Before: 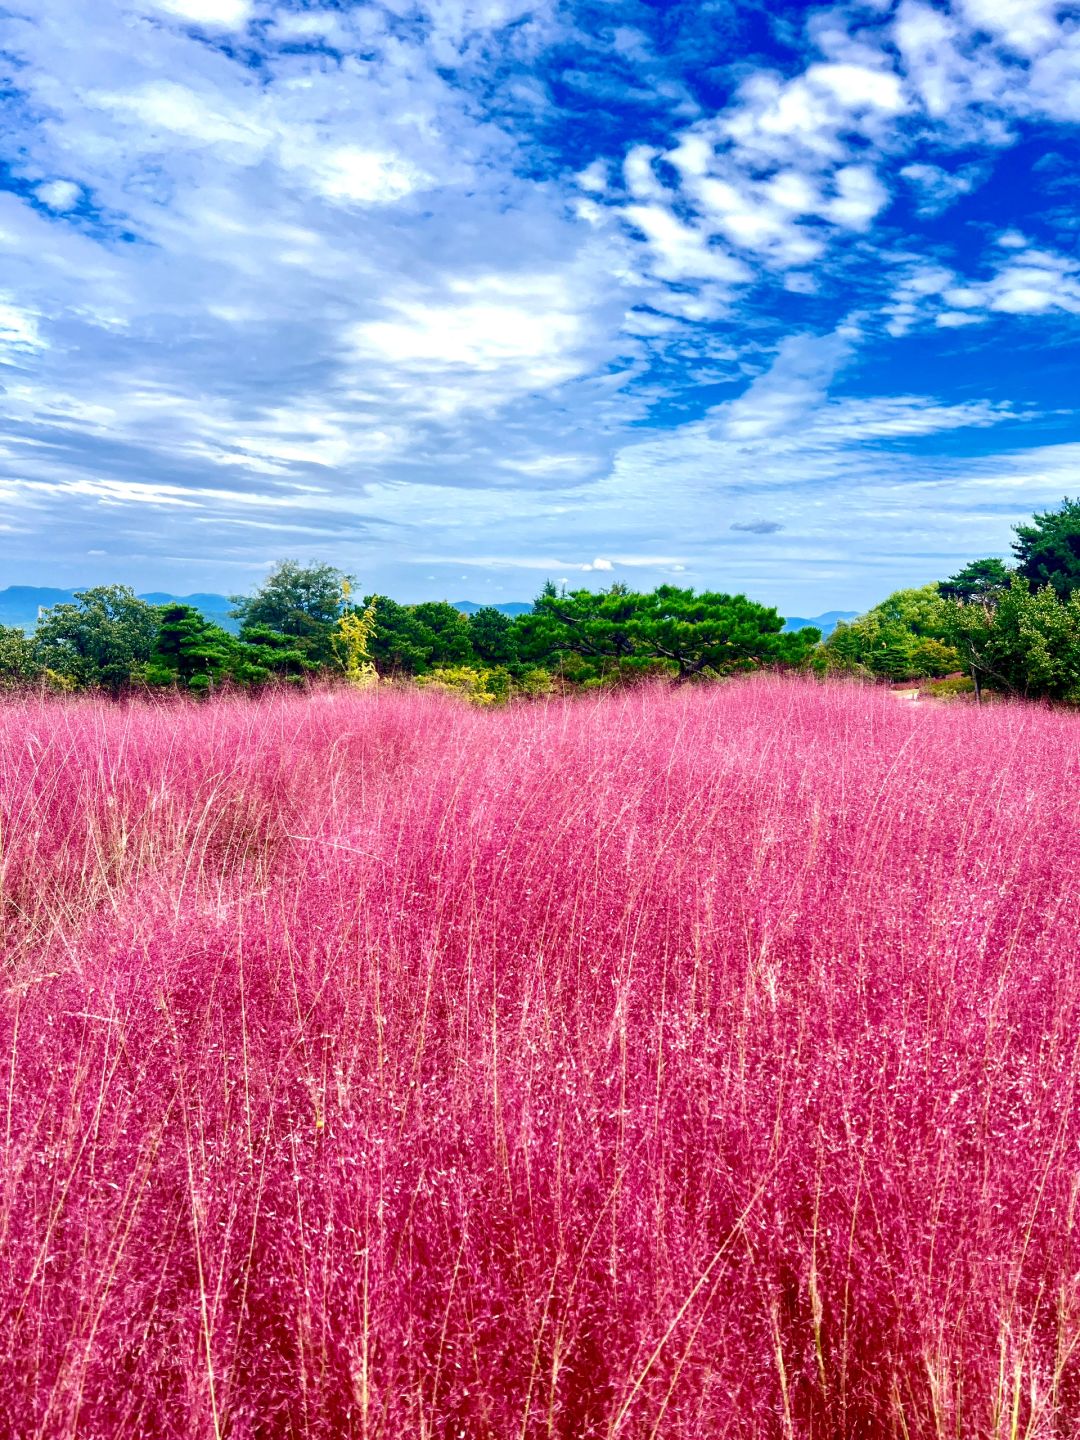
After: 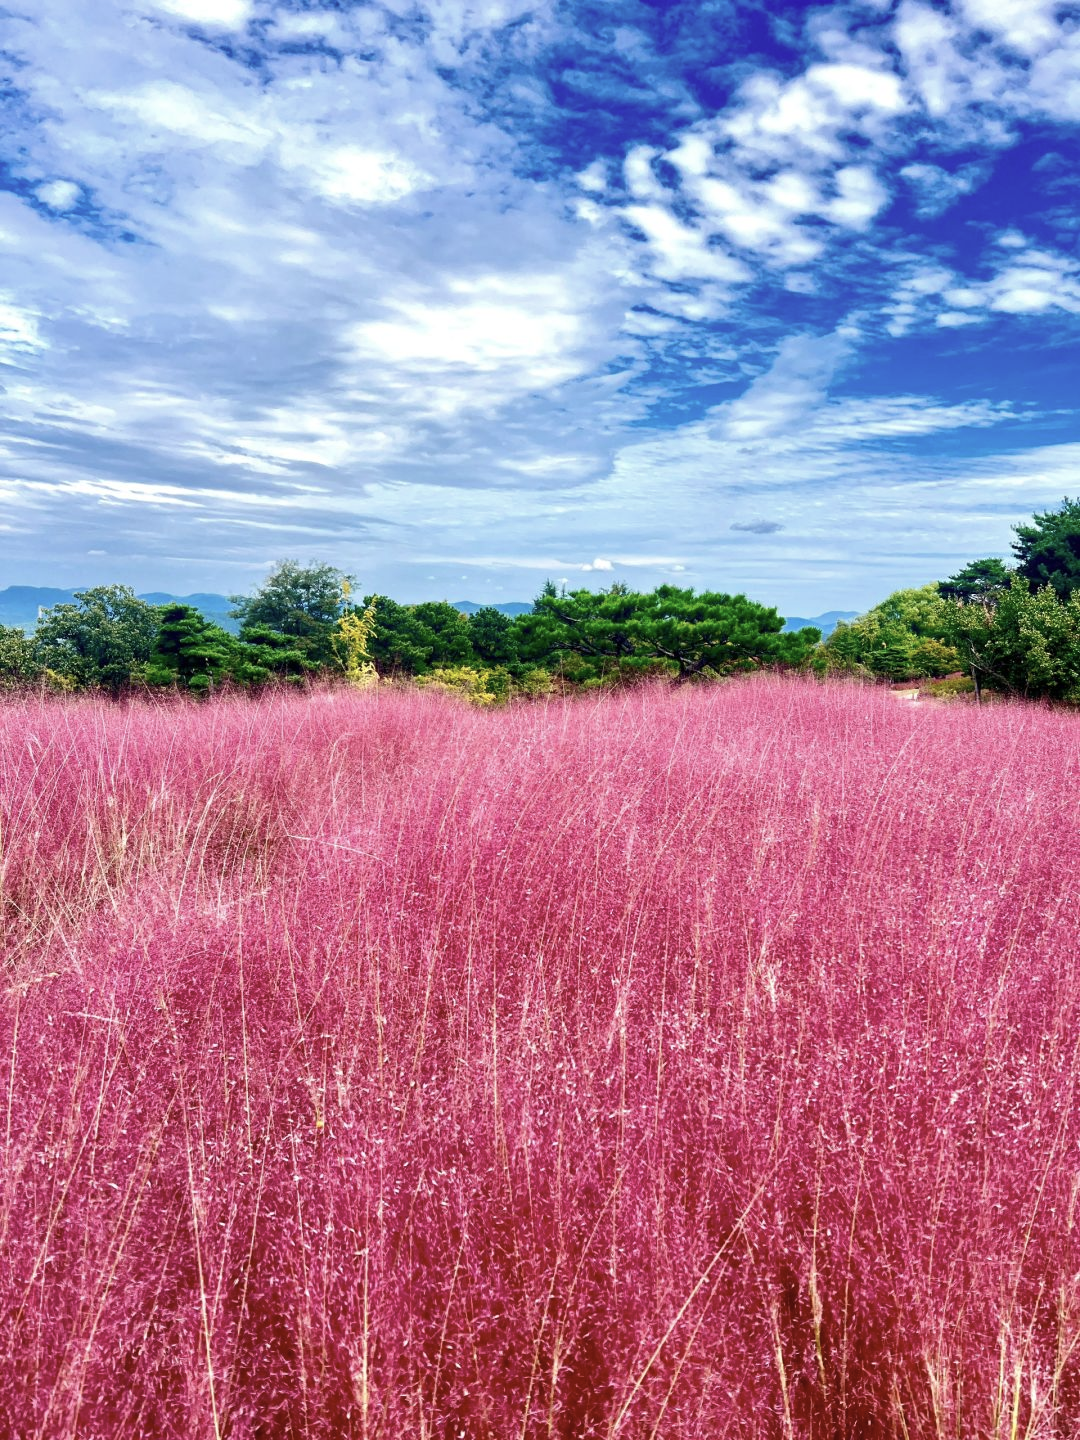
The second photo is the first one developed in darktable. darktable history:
color correction: highlights b* 0.033, saturation 0.806
